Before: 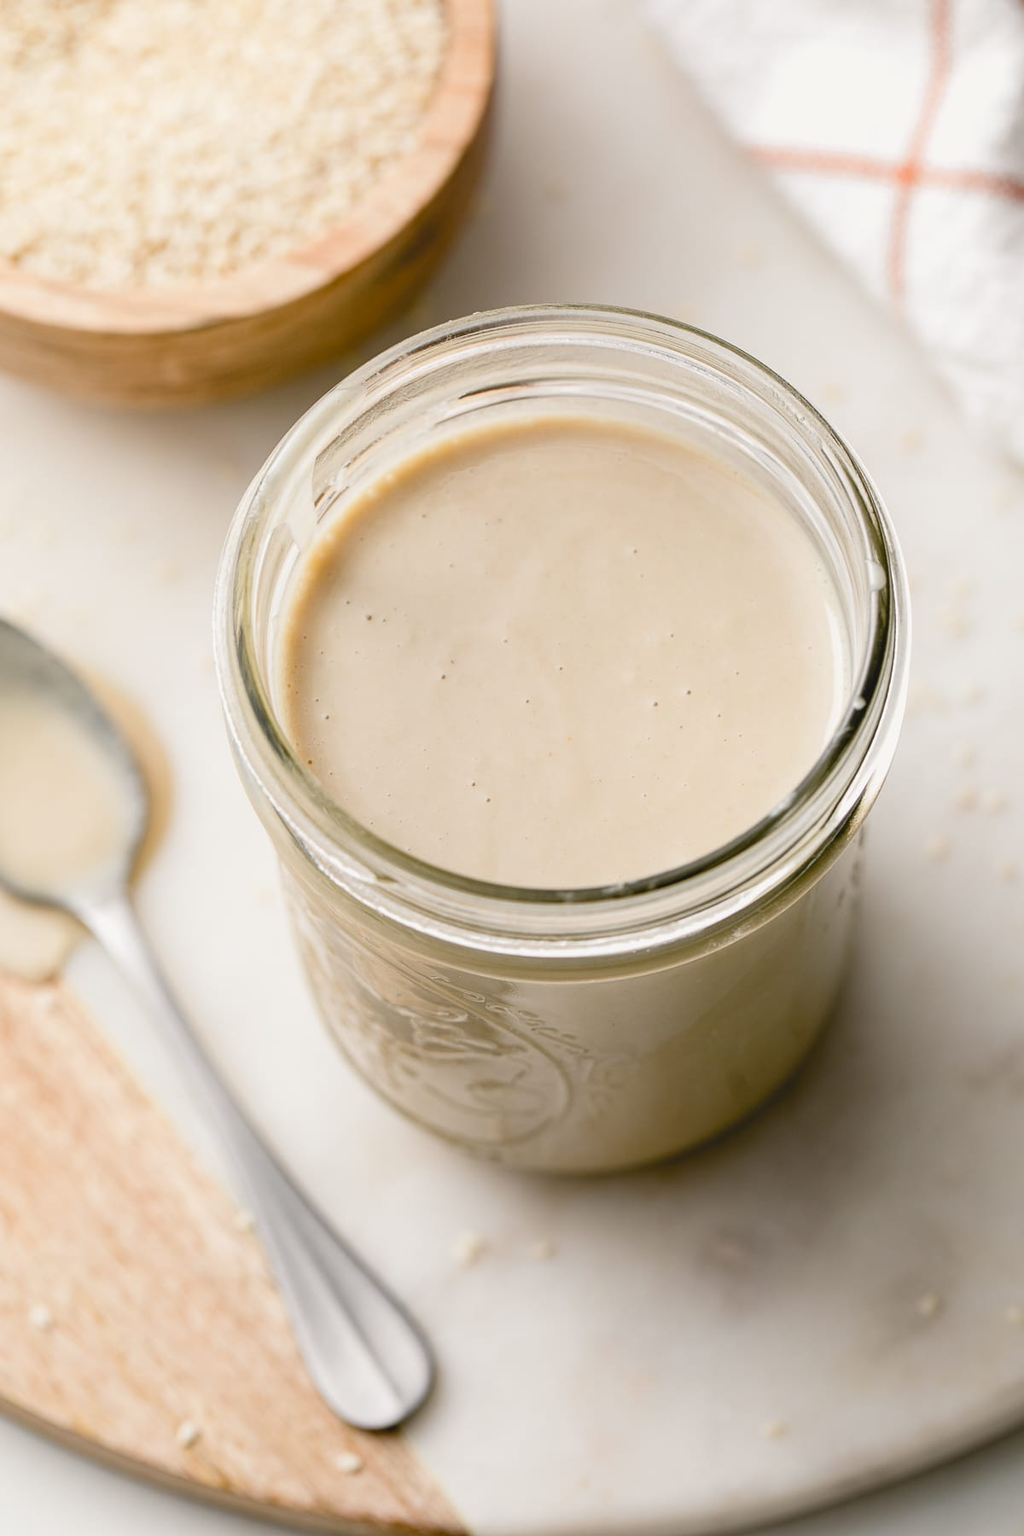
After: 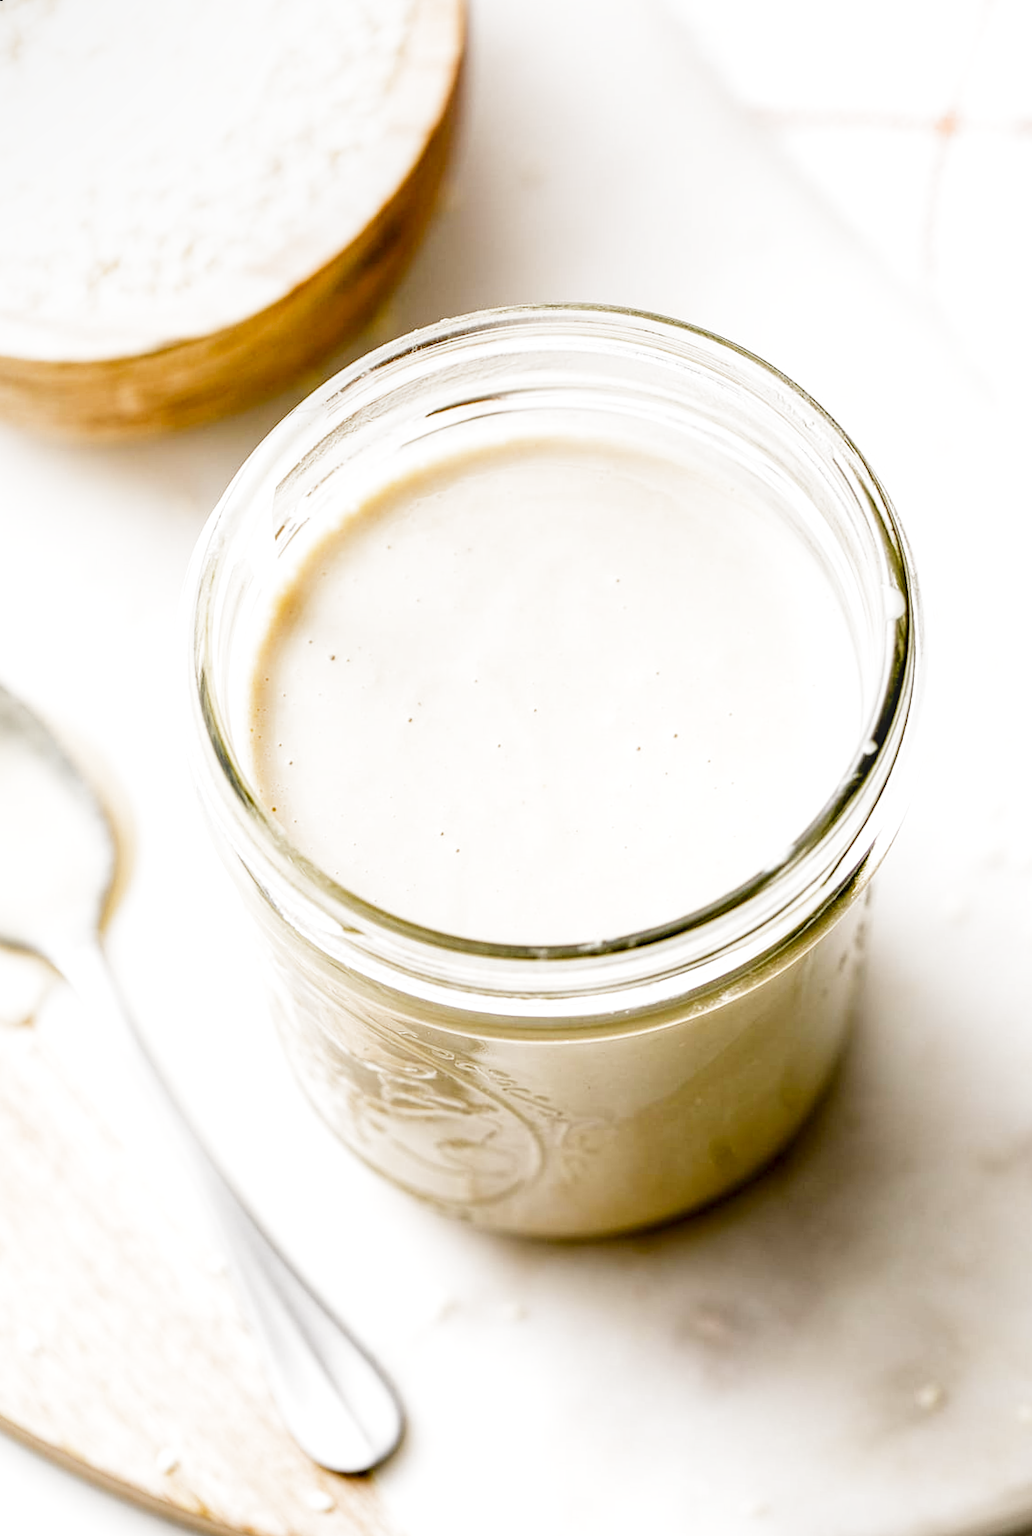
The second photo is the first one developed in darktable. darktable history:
rotate and perspective: rotation 0.062°, lens shift (vertical) 0.115, lens shift (horizontal) -0.133, crop left 0.047, crop right 0.94, crop top 0.061, crop bottom 0.94
local contrast: detail 130%
filmic rgb: middle gray luminance 10%, black relative exposure -8.61 EV, white relative exposure 3.3 EV, threshold 6 EV, target black luminance 0%, hardness 5.2, latitude 44.69%, contrast 1.302, highlights saturation mix 5%, shadows ↔ highlights balance 24.64%, add noise in highlights 0, preserve chrominance no, color science v3 (2019), use custom middle-gray values true, iterations of high-quality reconstruction 0, contrast in highlights soft, enable highlight reconstruction true
